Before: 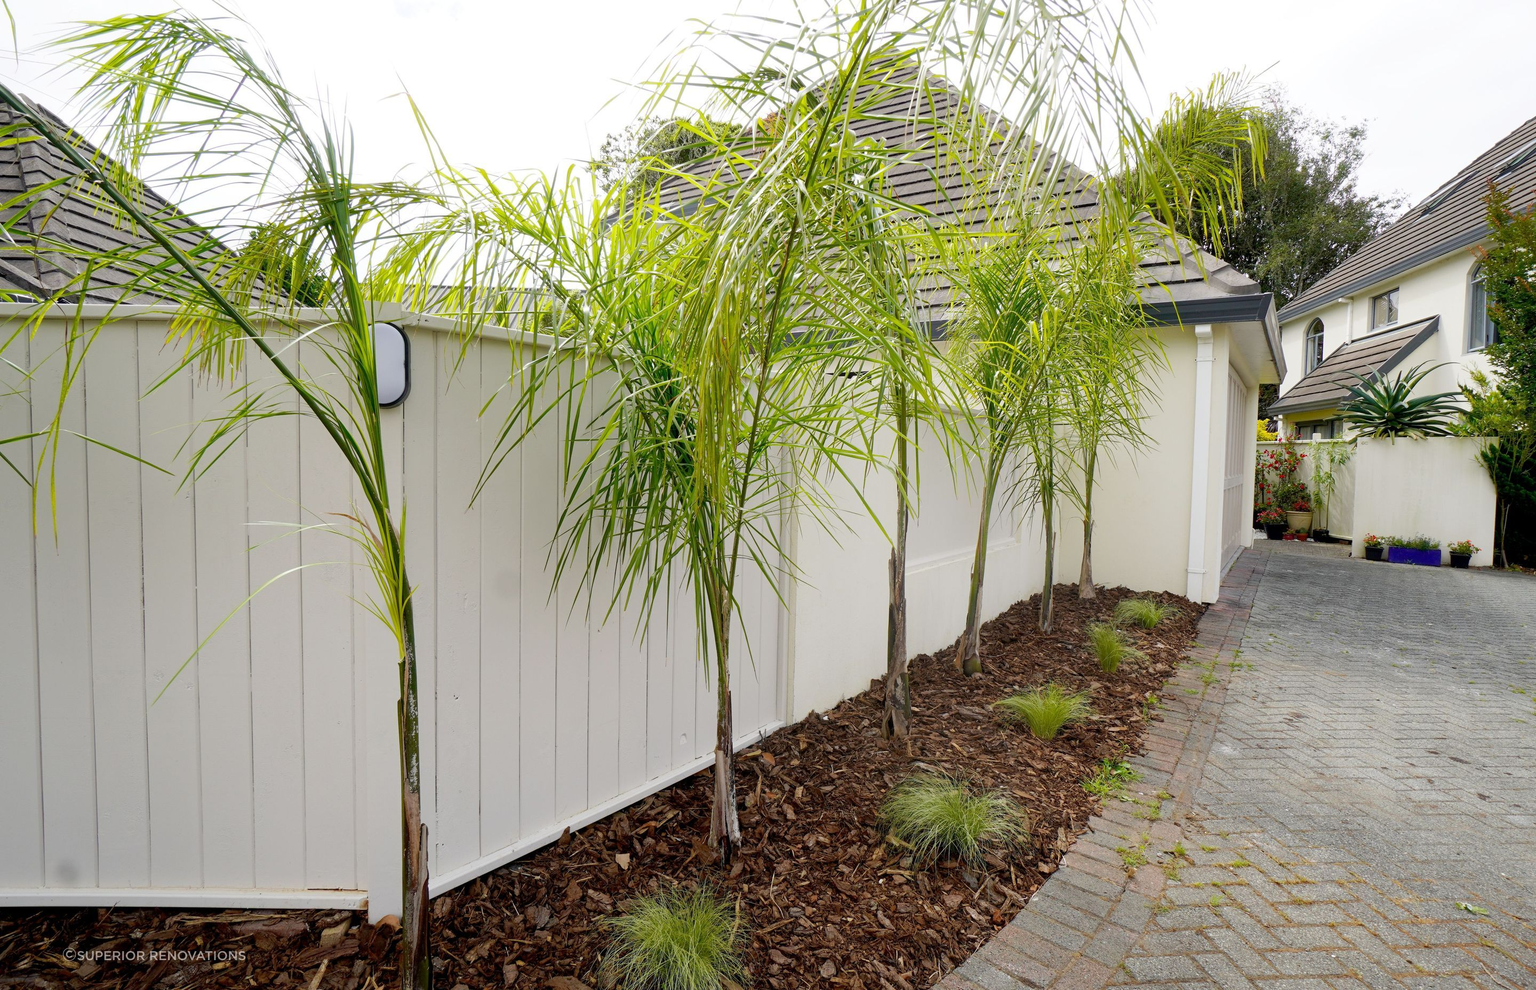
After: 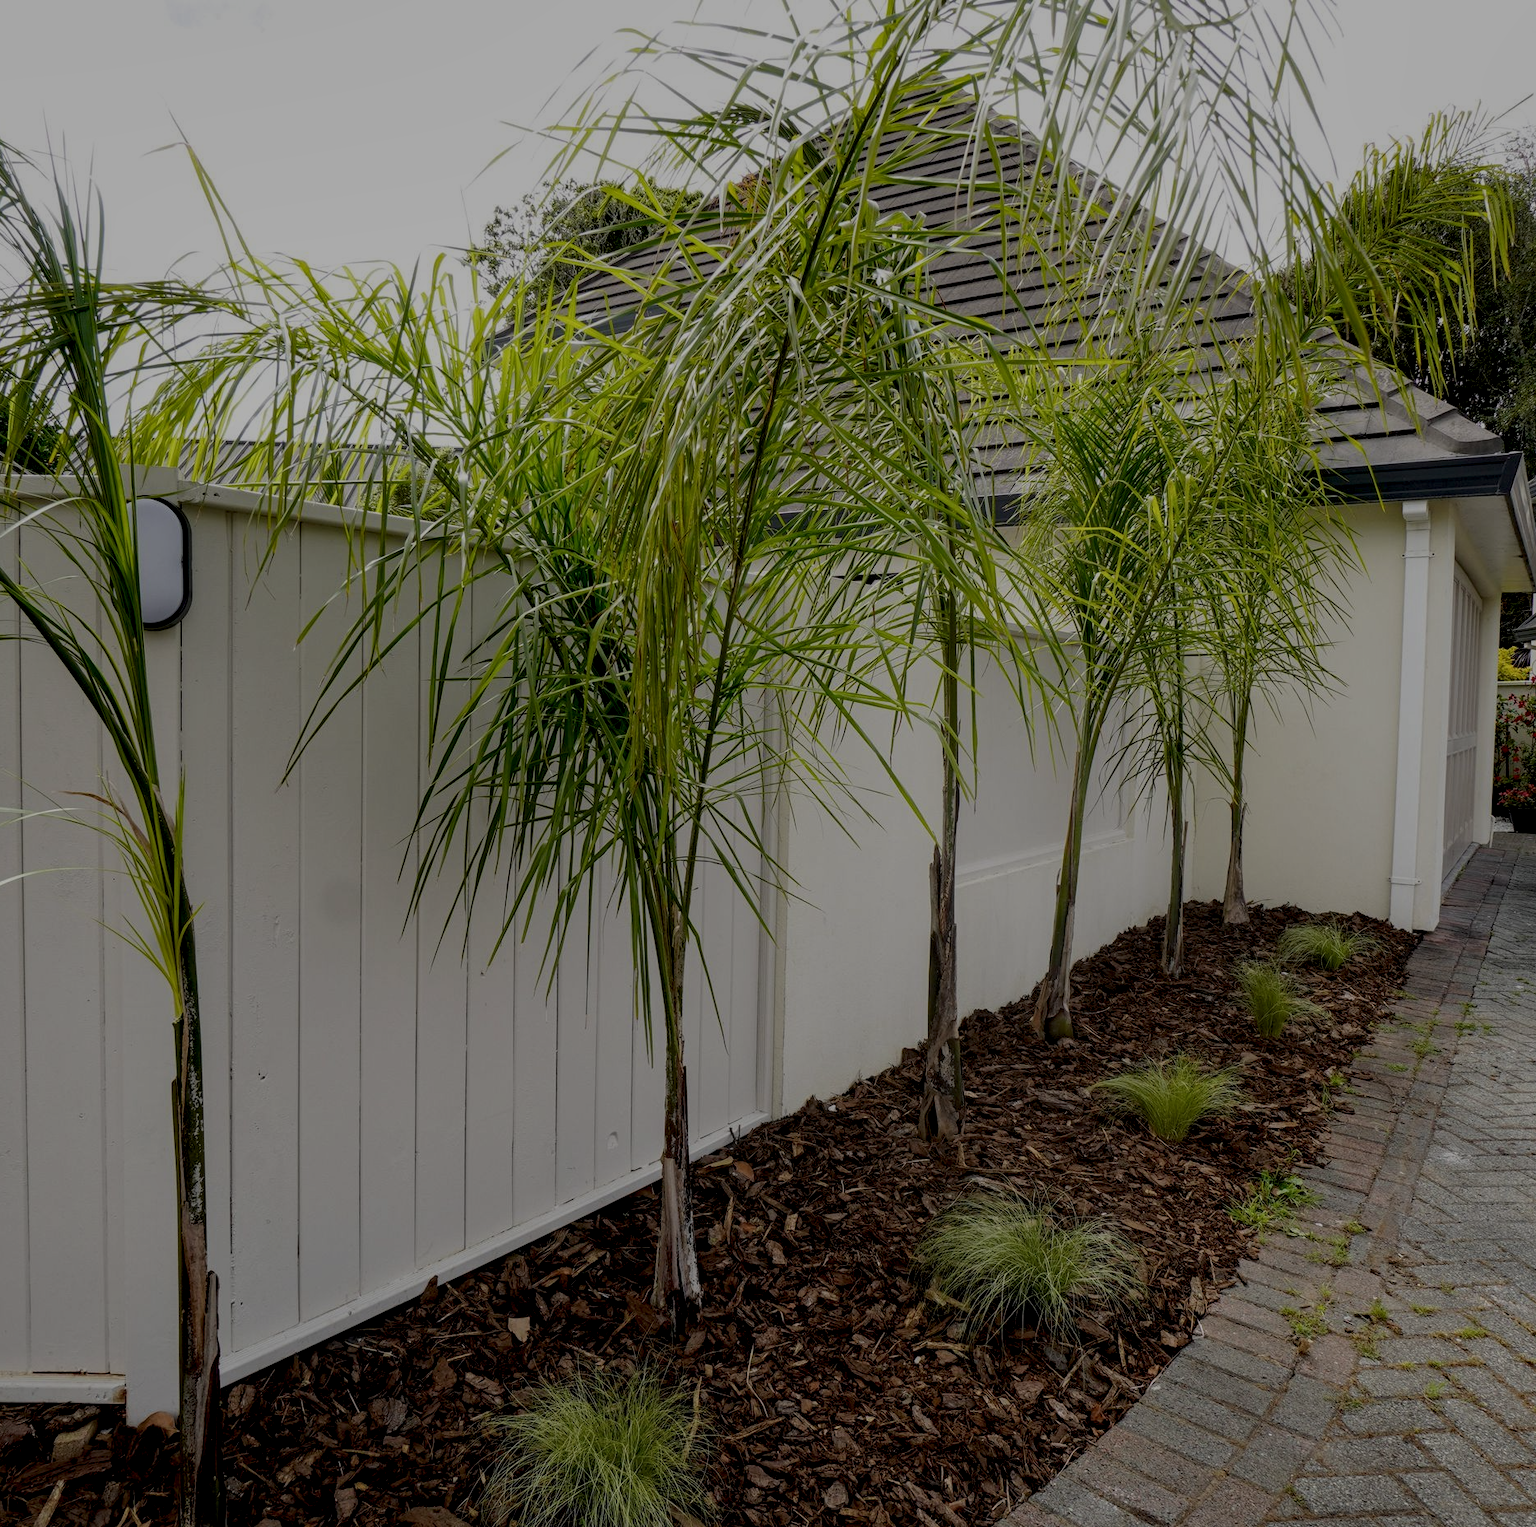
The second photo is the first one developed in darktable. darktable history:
local contrast: highlights 27%, detail 150%
exposure: exposure -1.461 EV, compensate exposure bias true, compensate highlight preservation false
crop and rotate: left 18.653%, right 16.526%
